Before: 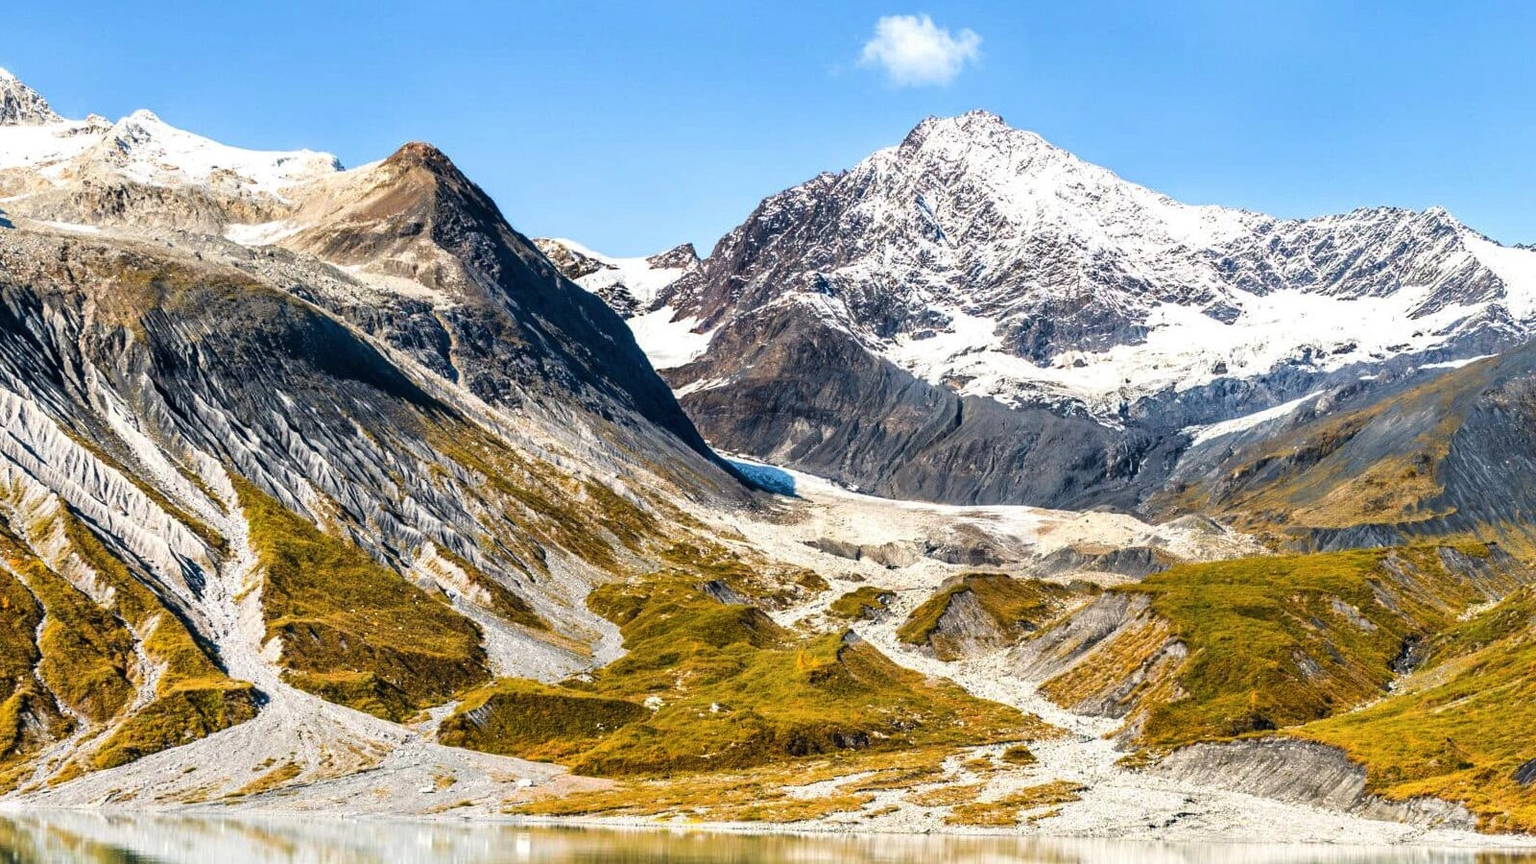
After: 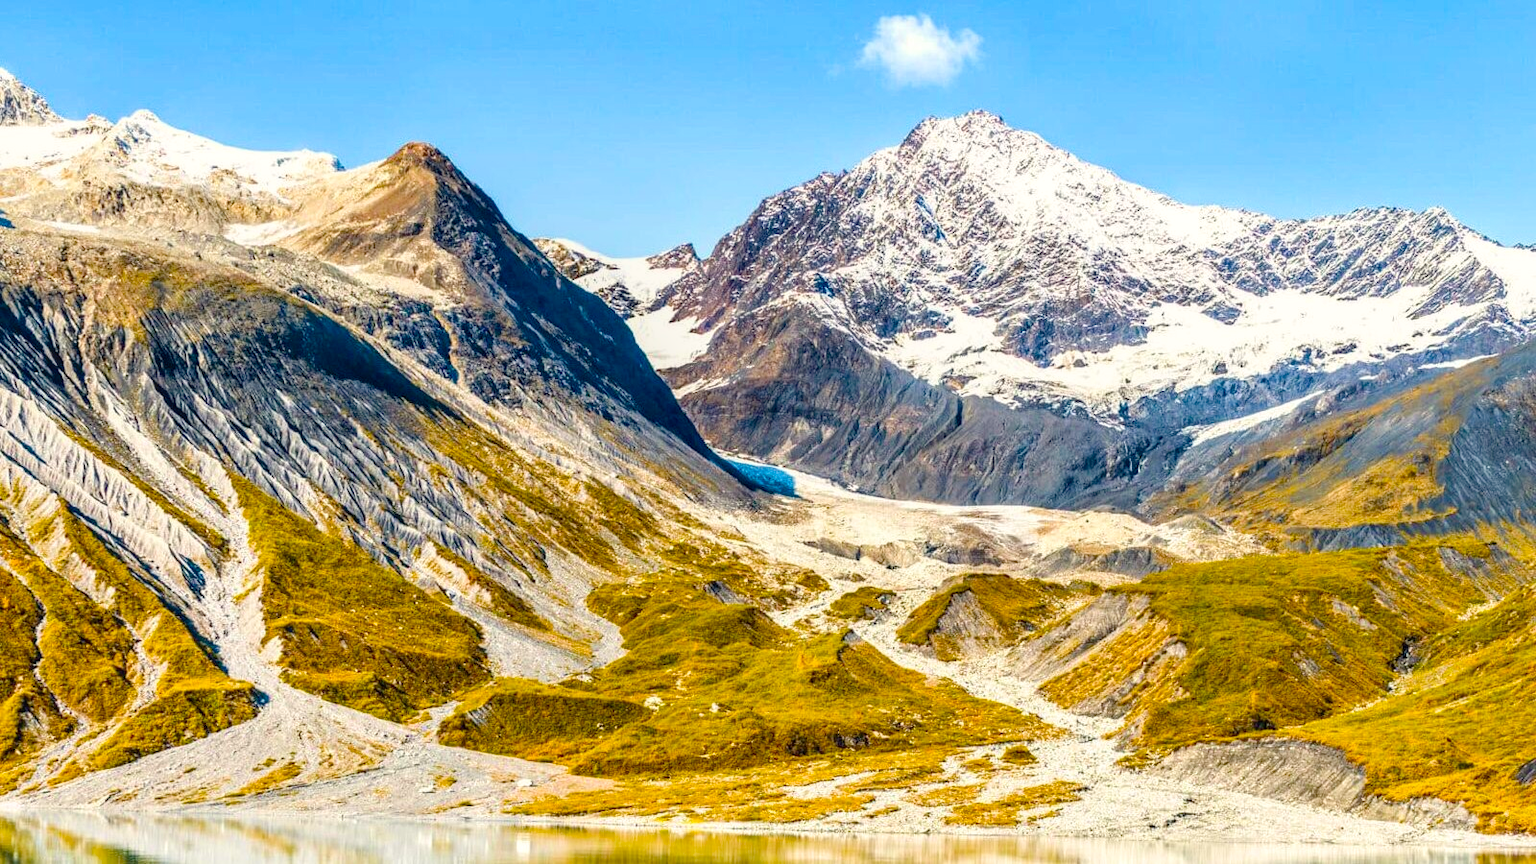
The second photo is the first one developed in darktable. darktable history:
velvia: strength 50.89%, mid-tones bias 0.514
color correction: highlights b* 3
local contrast: detail 110%
